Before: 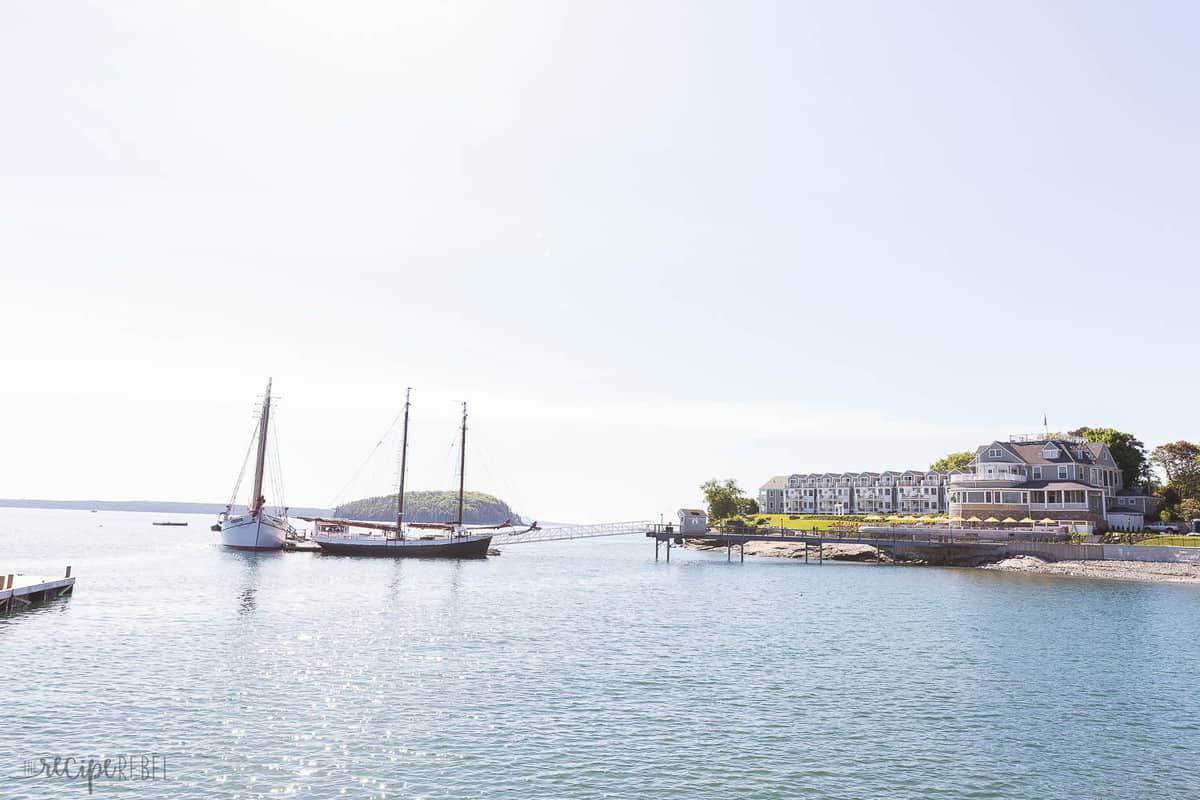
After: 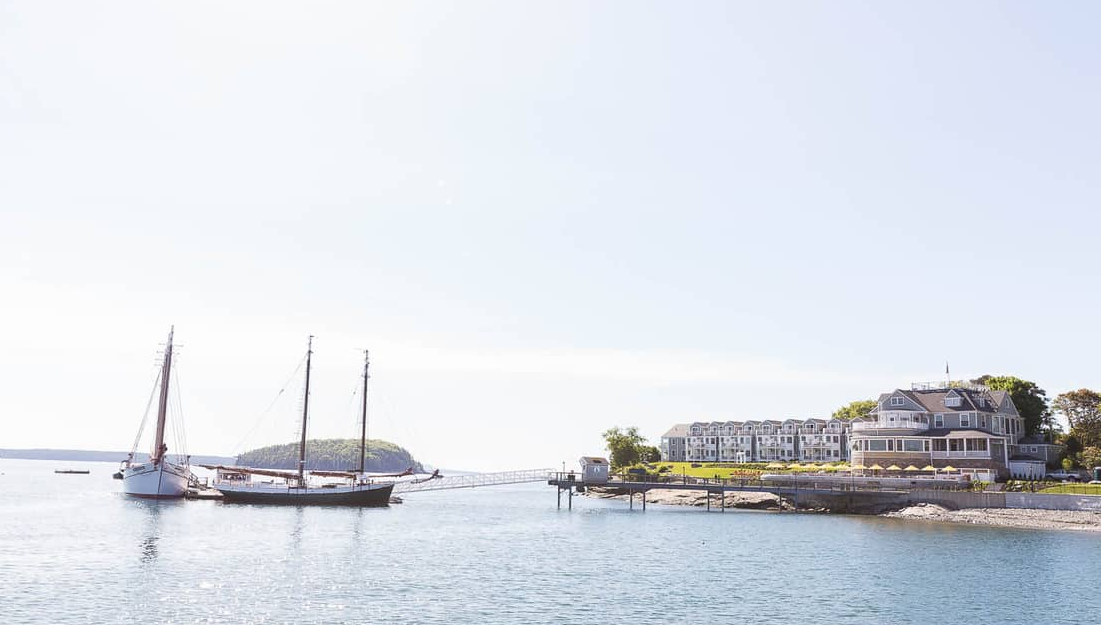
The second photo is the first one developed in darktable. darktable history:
crop: left 8.167%, top 6.577%, bottom 15.223%
